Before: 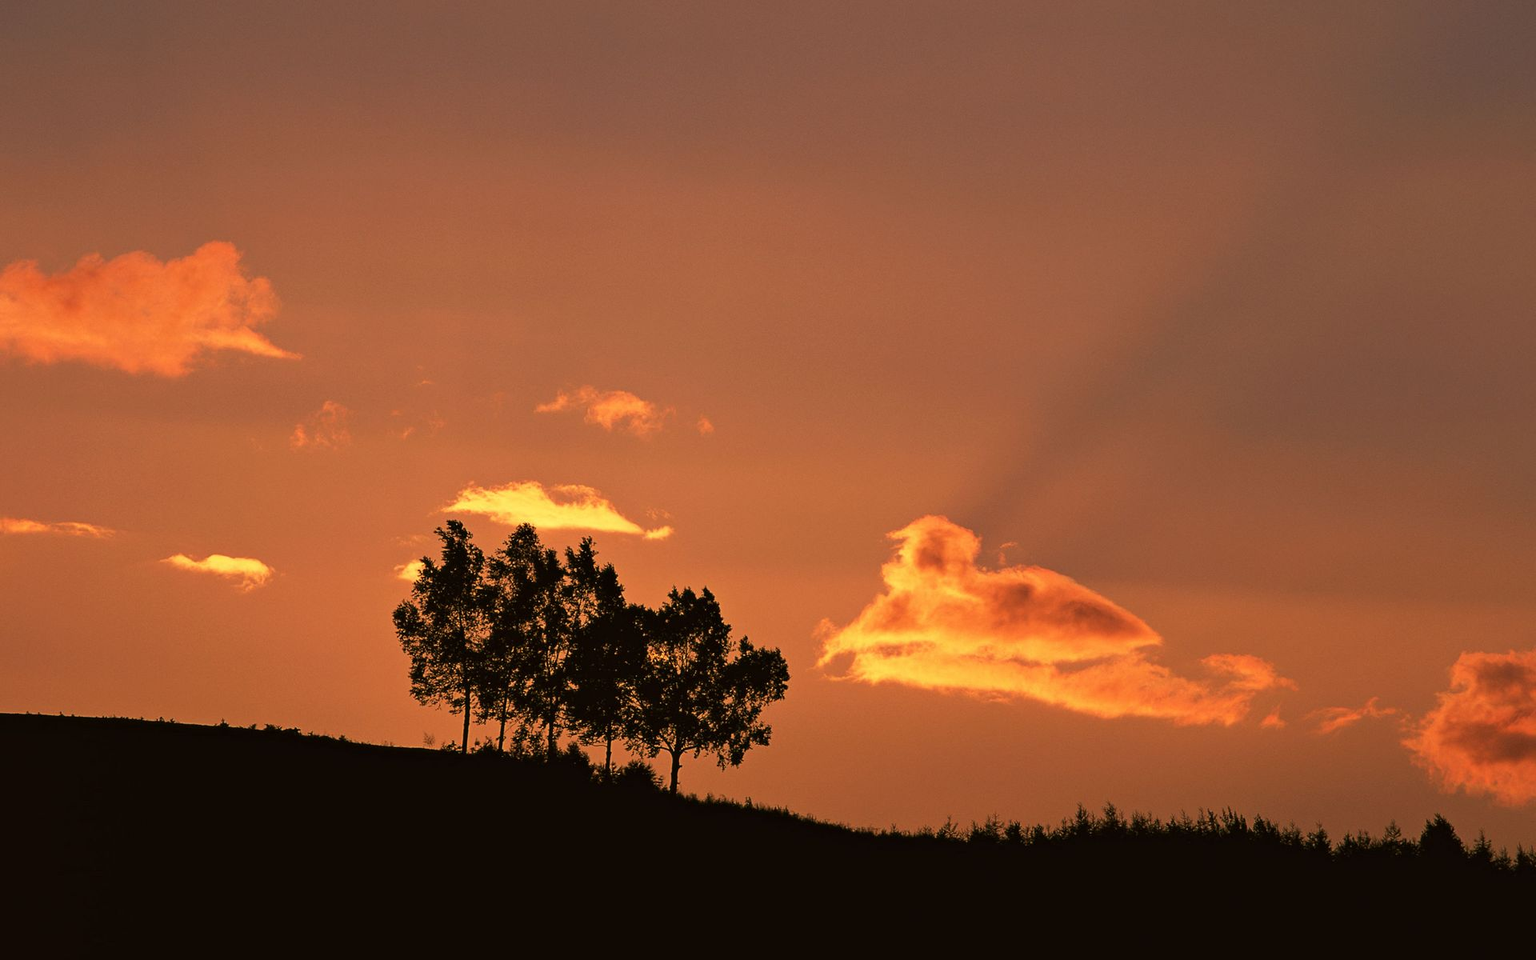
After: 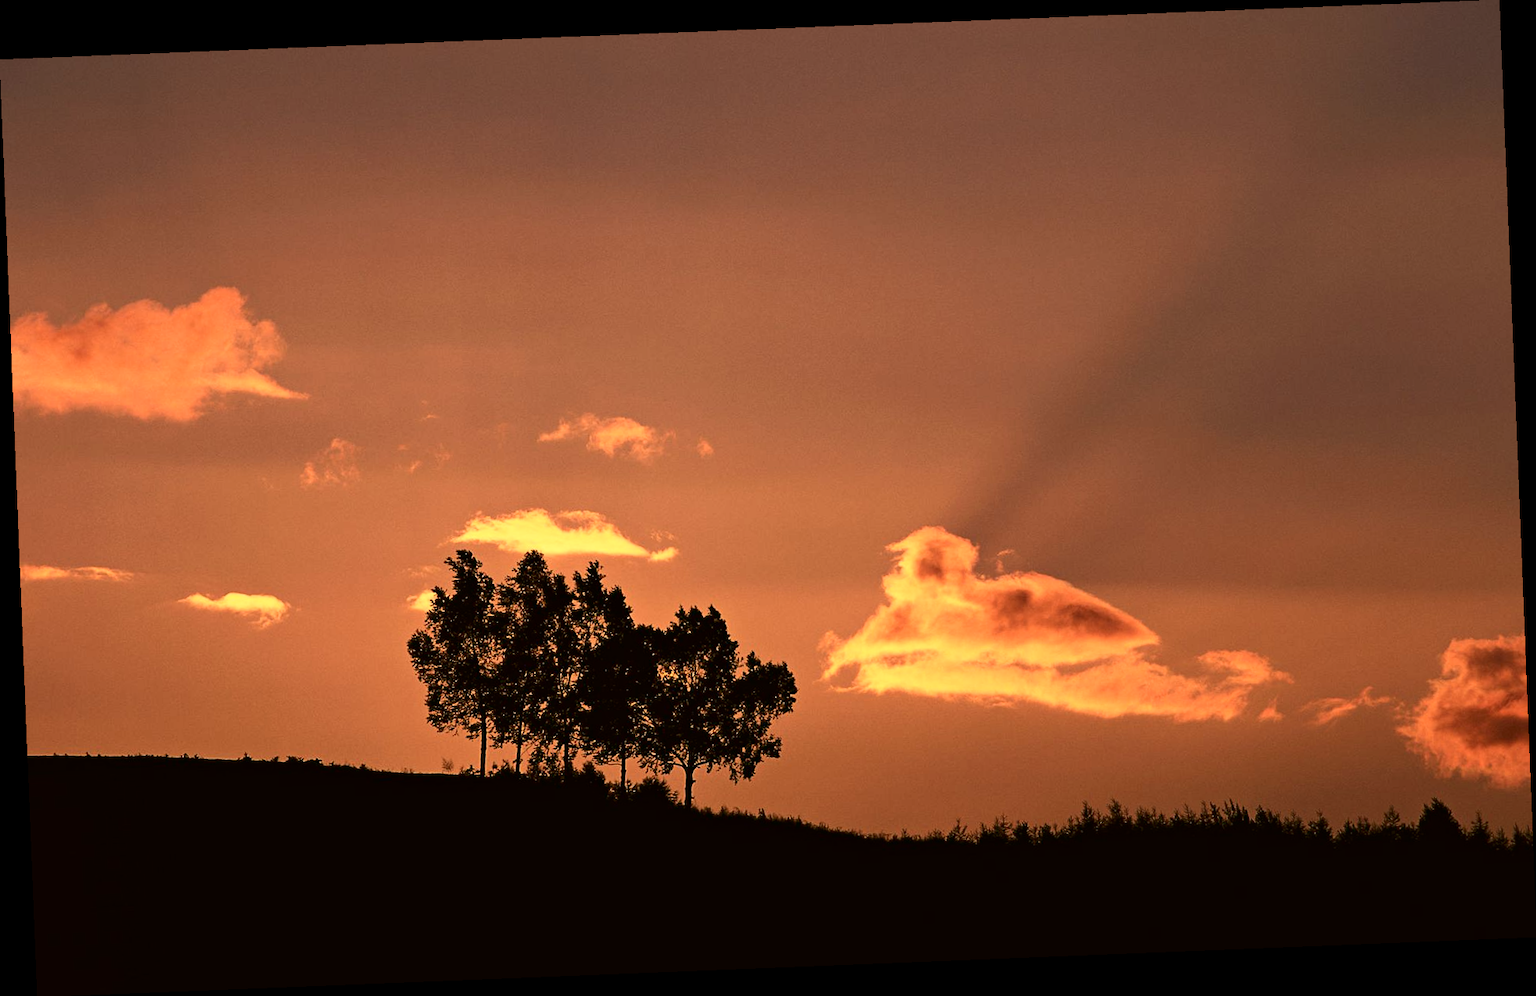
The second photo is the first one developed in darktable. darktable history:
rotate and perspective: rotation -2.29°, automatic cropping off
contrast brightness saturation: contrast 0.28
